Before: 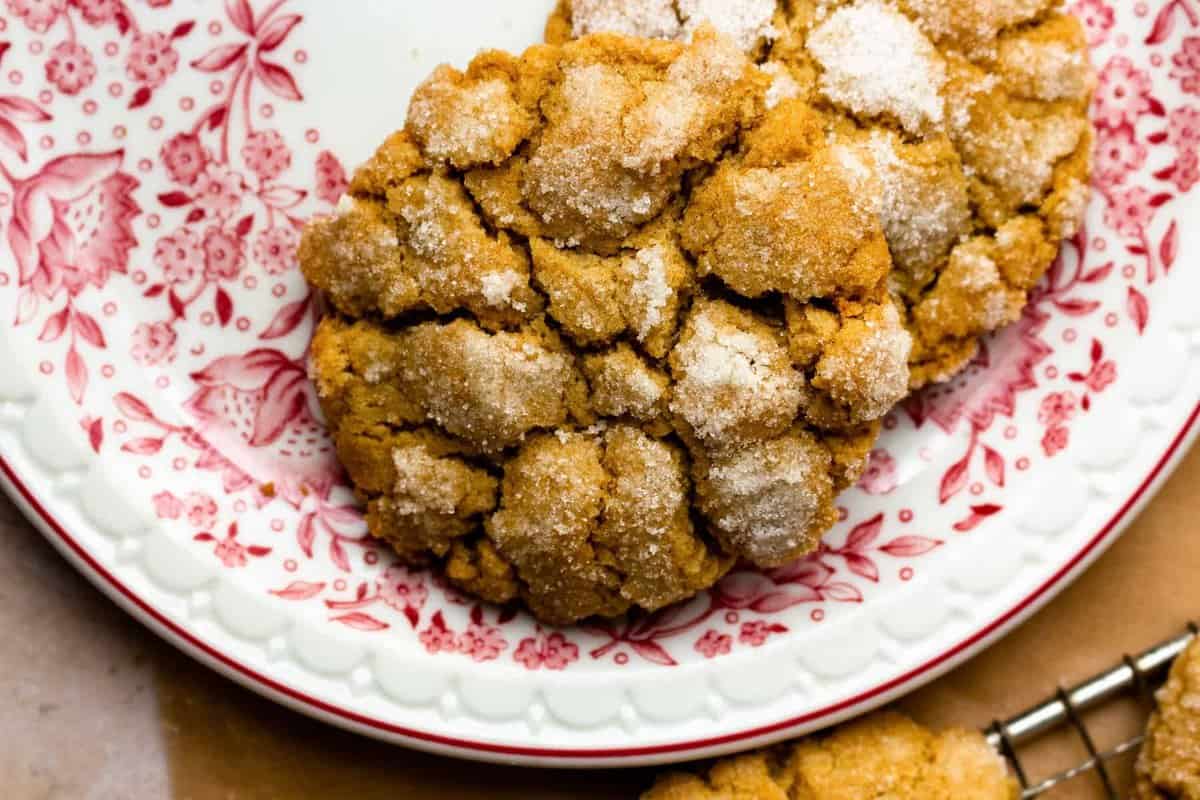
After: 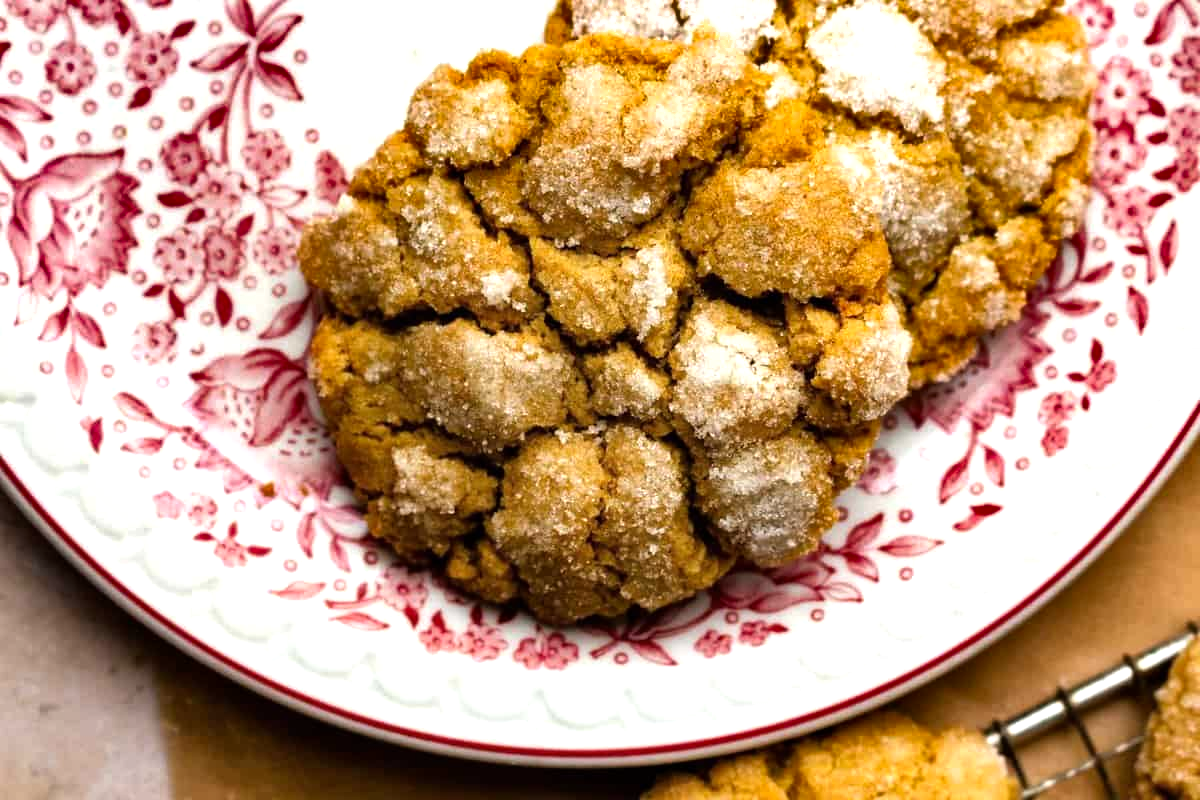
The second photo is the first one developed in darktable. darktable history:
tone equalizer: -8 EV -0.446 EV, -7 EV -0.393 EV, -6 EV -0.361 EV, -5 EV -0.256 EV, -3 EV 0.245 EV, -2 EV 0.353 EV, -1 EV 0.408 EV, +0 EV 0.391 EV, mask exposure compensation -0.492 EV
shadows and highlights: shadows 23.04, highlights -48.69, soften with gaussian
